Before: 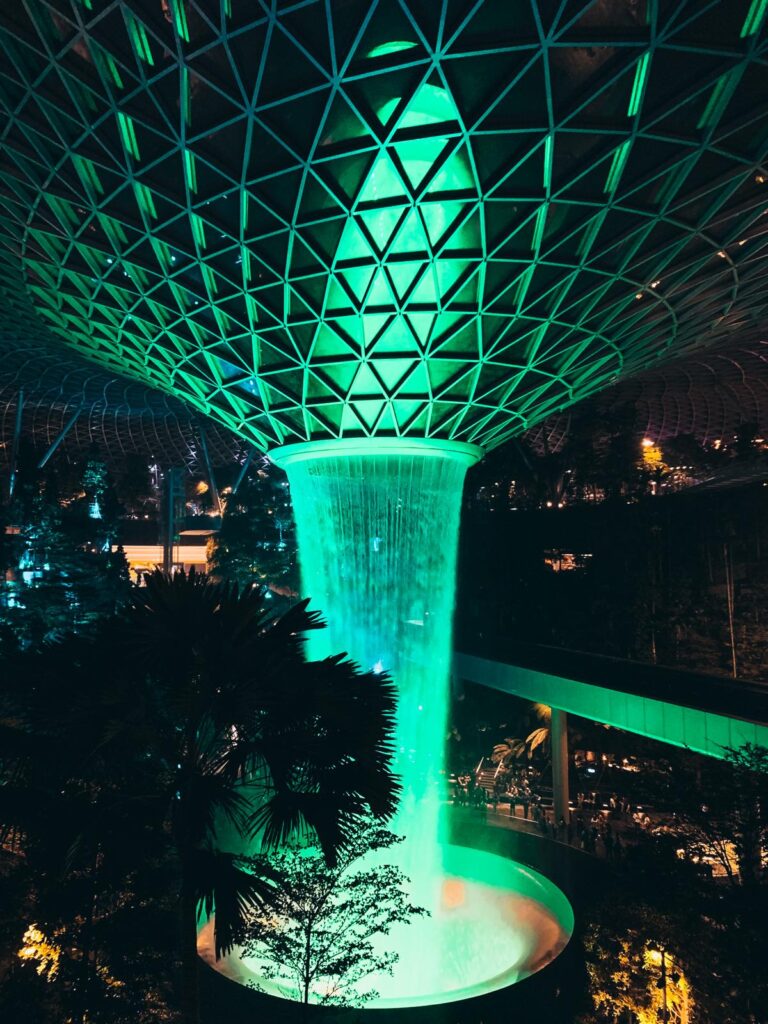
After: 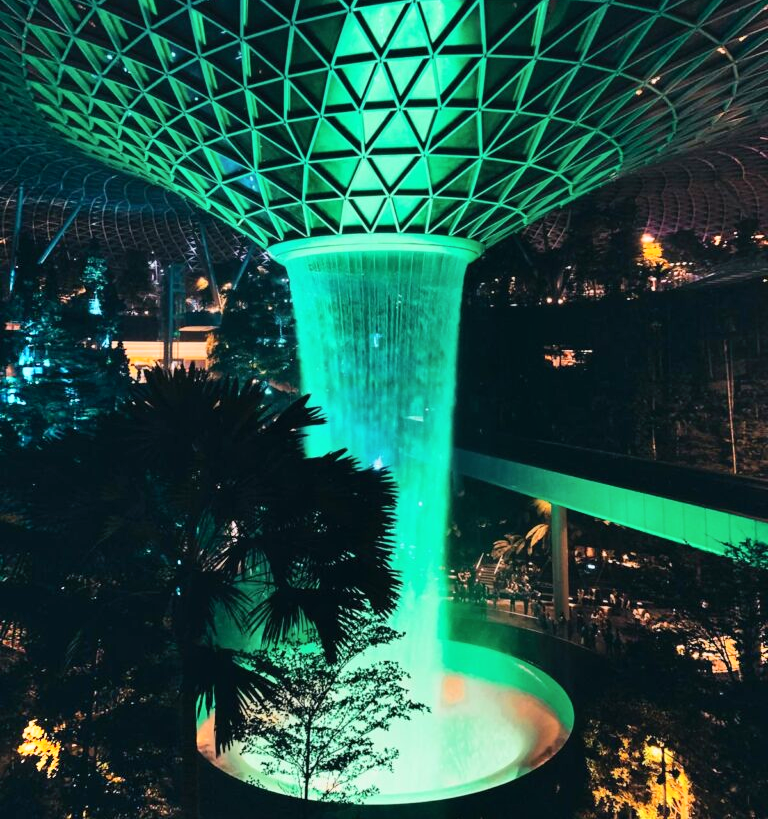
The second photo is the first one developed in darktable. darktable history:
shadows and highlights: low approximation 0.01, soften with gaussian
crop and rotate: top 19.998%
